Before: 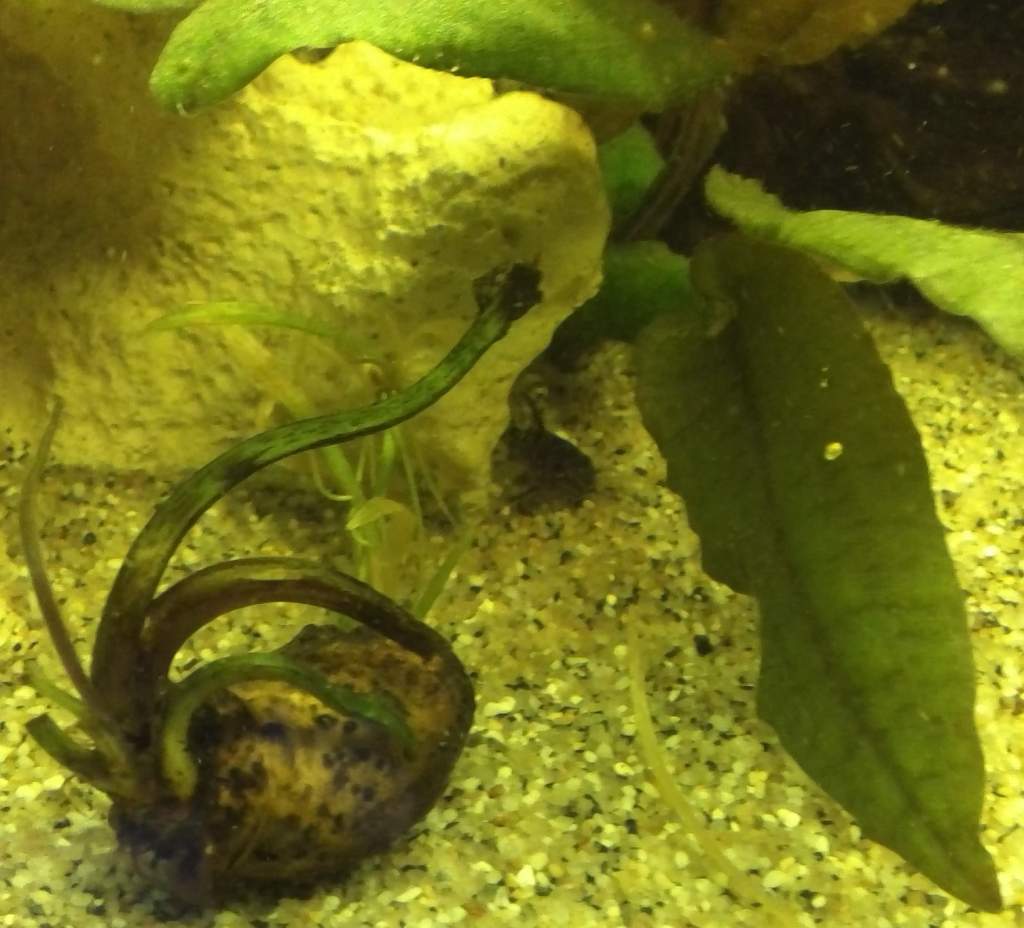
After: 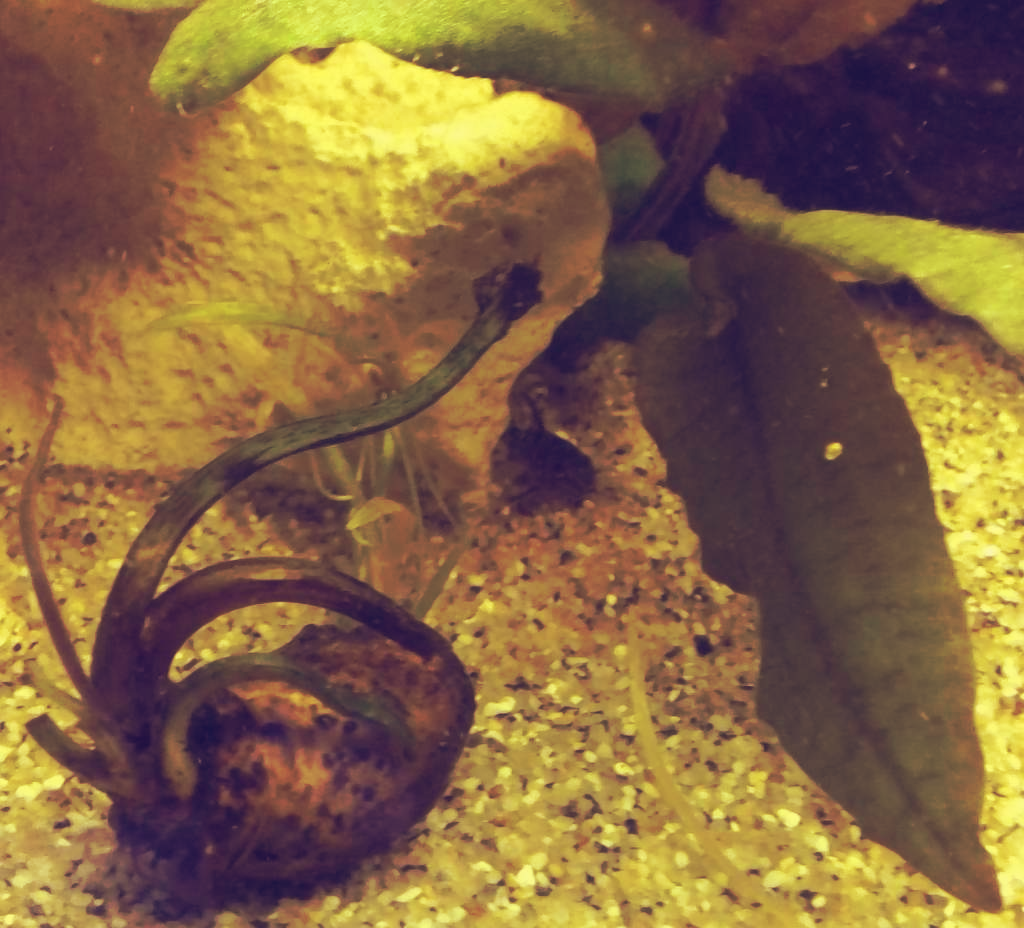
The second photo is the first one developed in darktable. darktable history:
tone curve: curves: ch0 [(0, 0) (0.003, 0.003) (0.011, 0.011) (0.025, 0.024) (0.044, 0.042) (0.069, 0.066) (0.1, 0.095) (0.136, 0.129) (0.177, 0.169) (0.224, 0.214) (0.277, 0.264) (0.335, 0.319) (0.399, 0.38) (0.468, 0.446) (0.543, 0.563) (0.623, 0.64) (0.709, 0.722) (0.801, 0.809) (0.898, 0.902) (1, 1)], preserve colors none
color look up table: target L [92.55, 91.78, 85.39, 87.3, 80.14, 70.02, 69.97, 66.82, 56.23, 51.21, 39.39, 37.22, 13.77, 200, 86.41, 68.96, 69.3, 66.11, 57.86, 55.48, 50.61, 50.77, 44.08, 30.65, 30.08, 18.61, 83.39, 69.92, 65.21, 58.93, 59.06, 55.18, 48.03, 49.13, 41.63, 33.52, 34.85, 35.81, 25.77, 16.51, 14.84, 9.109, 86.19, 82.42, 81.89, 64.59, 65.44, 46.48, 13.31], target a [-18.06, -1.804, -73.2, -31.57, -28.43, -55.88, -11.87, -29.26, -3.85, -46.69, -28.18, 1.783, 14.71, 0, 3.475, 38.53, 16.29, 48.1, 27.23, 75.6, 39.18, 54.45, 67.36, 21.78, 52.47, 35.44, 16.71, 42.79, 30.81, 77.69, 46.41, 81.89, -9.019, 54.03, 69.12, 18.64, 33, 61.98, 12.11, 47.1, 35.36, 25.59, -49.05, -55.69, -17.21, -33.72, -0.229, -23.73, 8.801], target b [30.2, 41.73, 56.82, 71.9, 29.73, 25.7, 56.25, 10.12, 27.56, 32.76, -1.35, -8.96, -21.12, 0, 65.75, 26.36, 55.62, 55.23, 15.19, 24.59, 36.12, 11.2, 25, 9.161, -1.839, -14.33, 17.37, -3.437, -18.86, -25.93, 1.341, -2.212, -43.76, -24.53, -48.32, -65.92, -11.93, -33.68, -50.87, -77.88, -39.02, -48.72, 15.9, 7.792, 7.342, -19.89, -0.656, -18.86, -35.09], num patches 49
